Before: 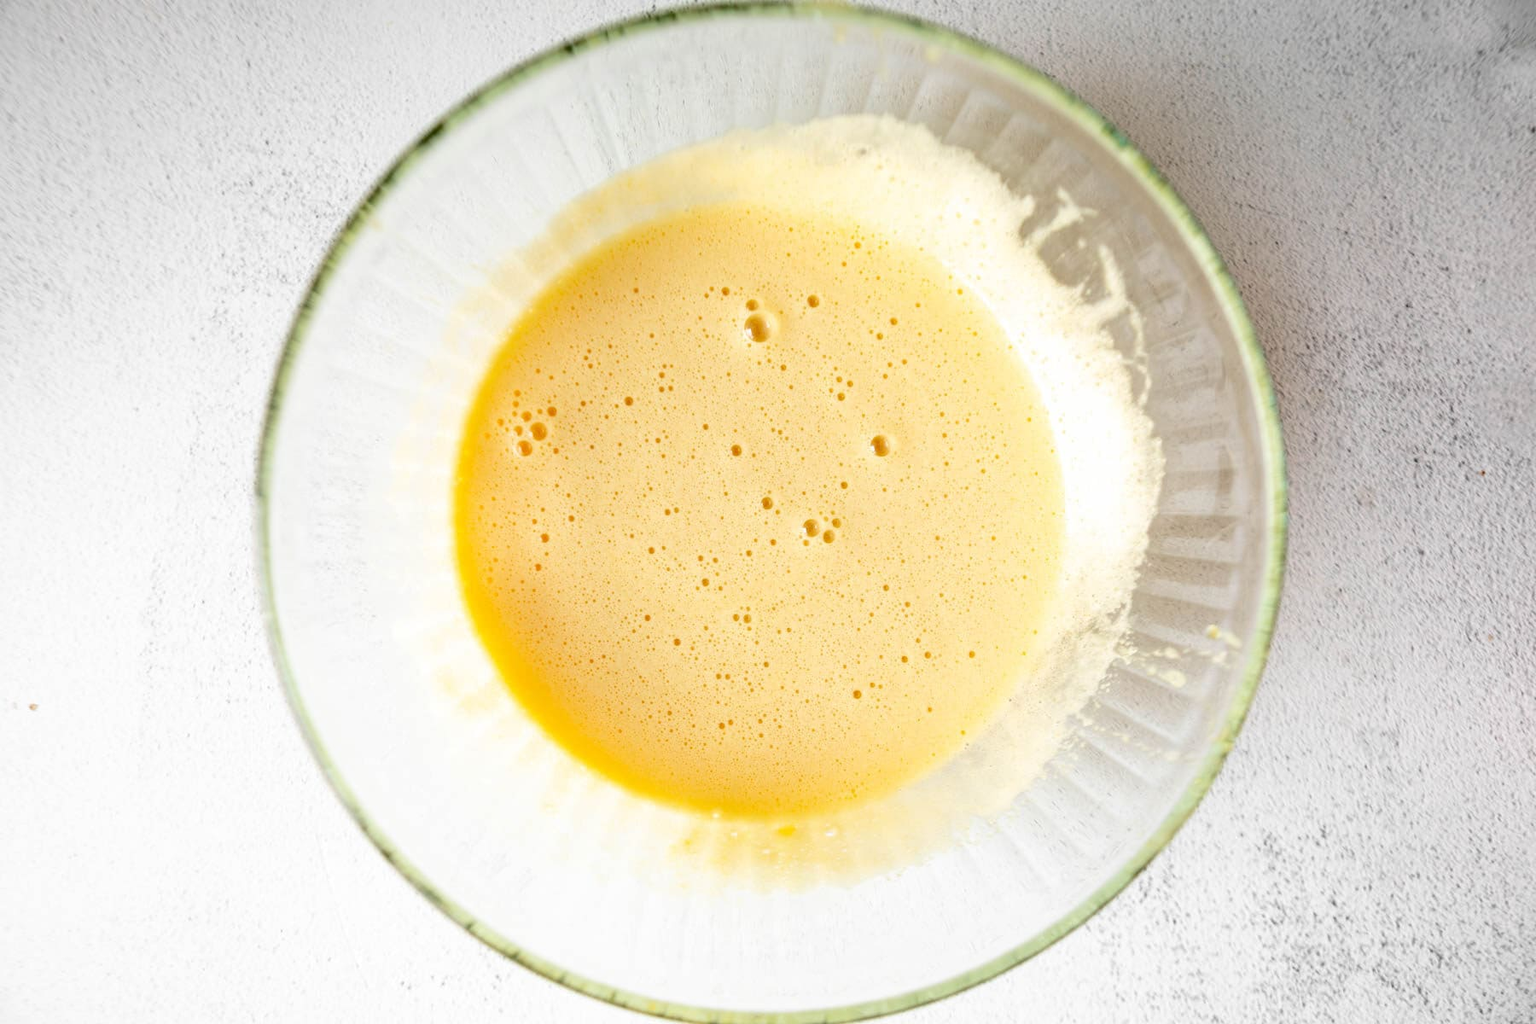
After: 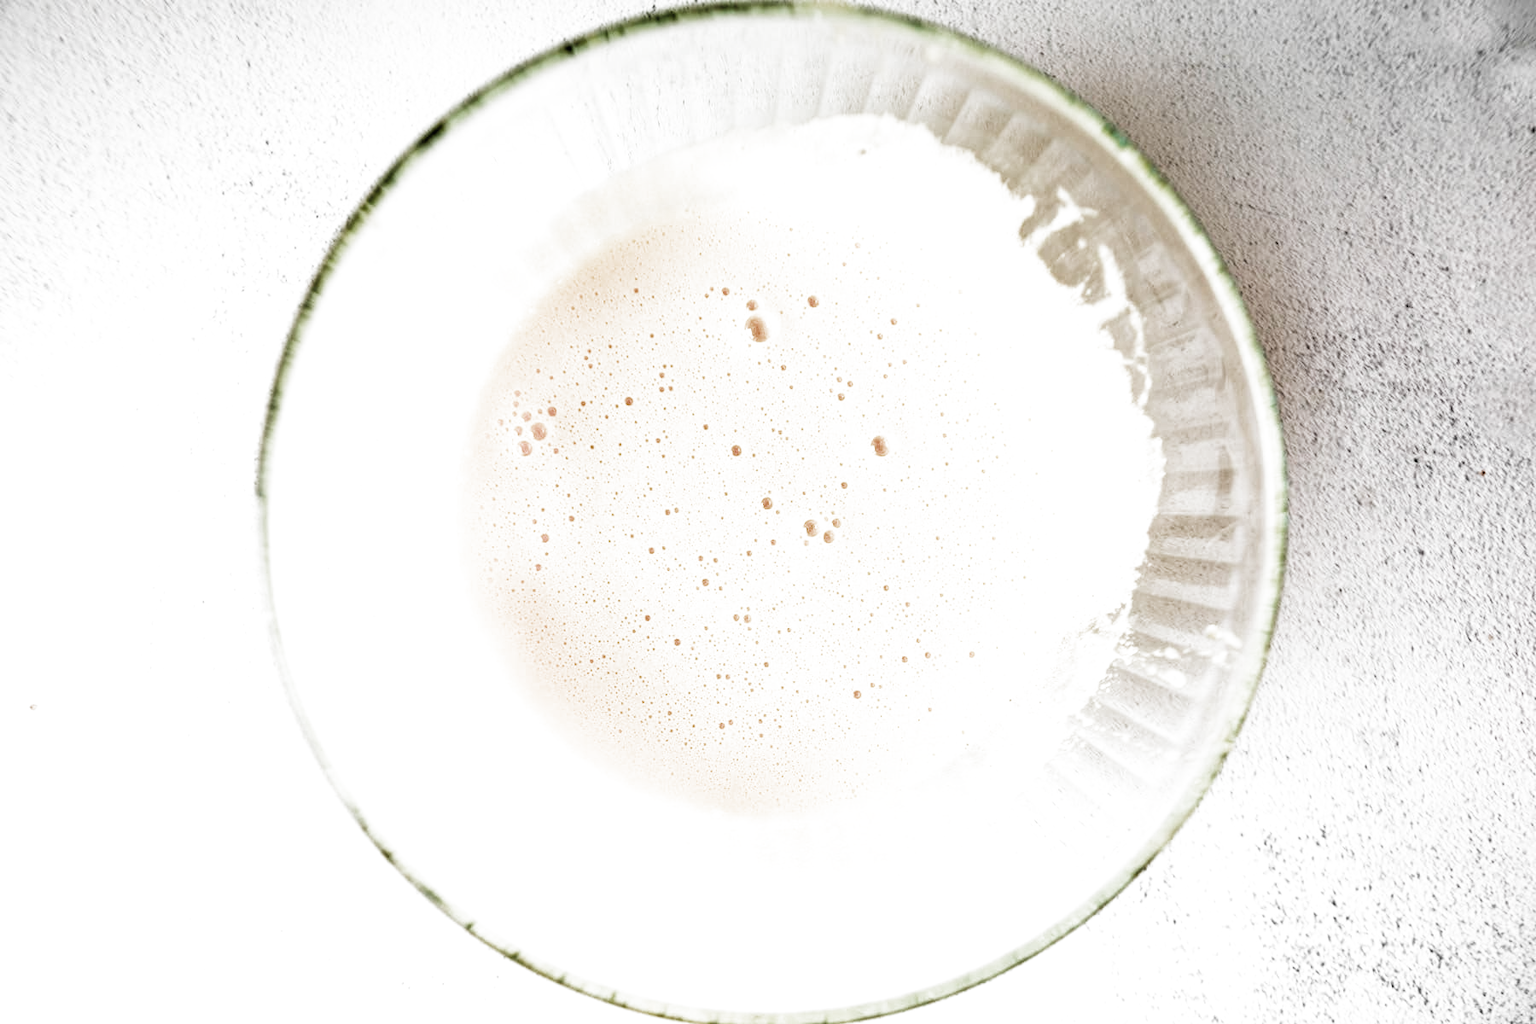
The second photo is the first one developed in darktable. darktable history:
shadows and highlights: shadows 37.36, highlights -26.7, soften with gaussian
filmic rgb: black relative exposure -3.62 EV, white relative exposure 2.16 EV, hardness 3.62, color science v4 (2020), iterations of high-quality reconstruction 0
